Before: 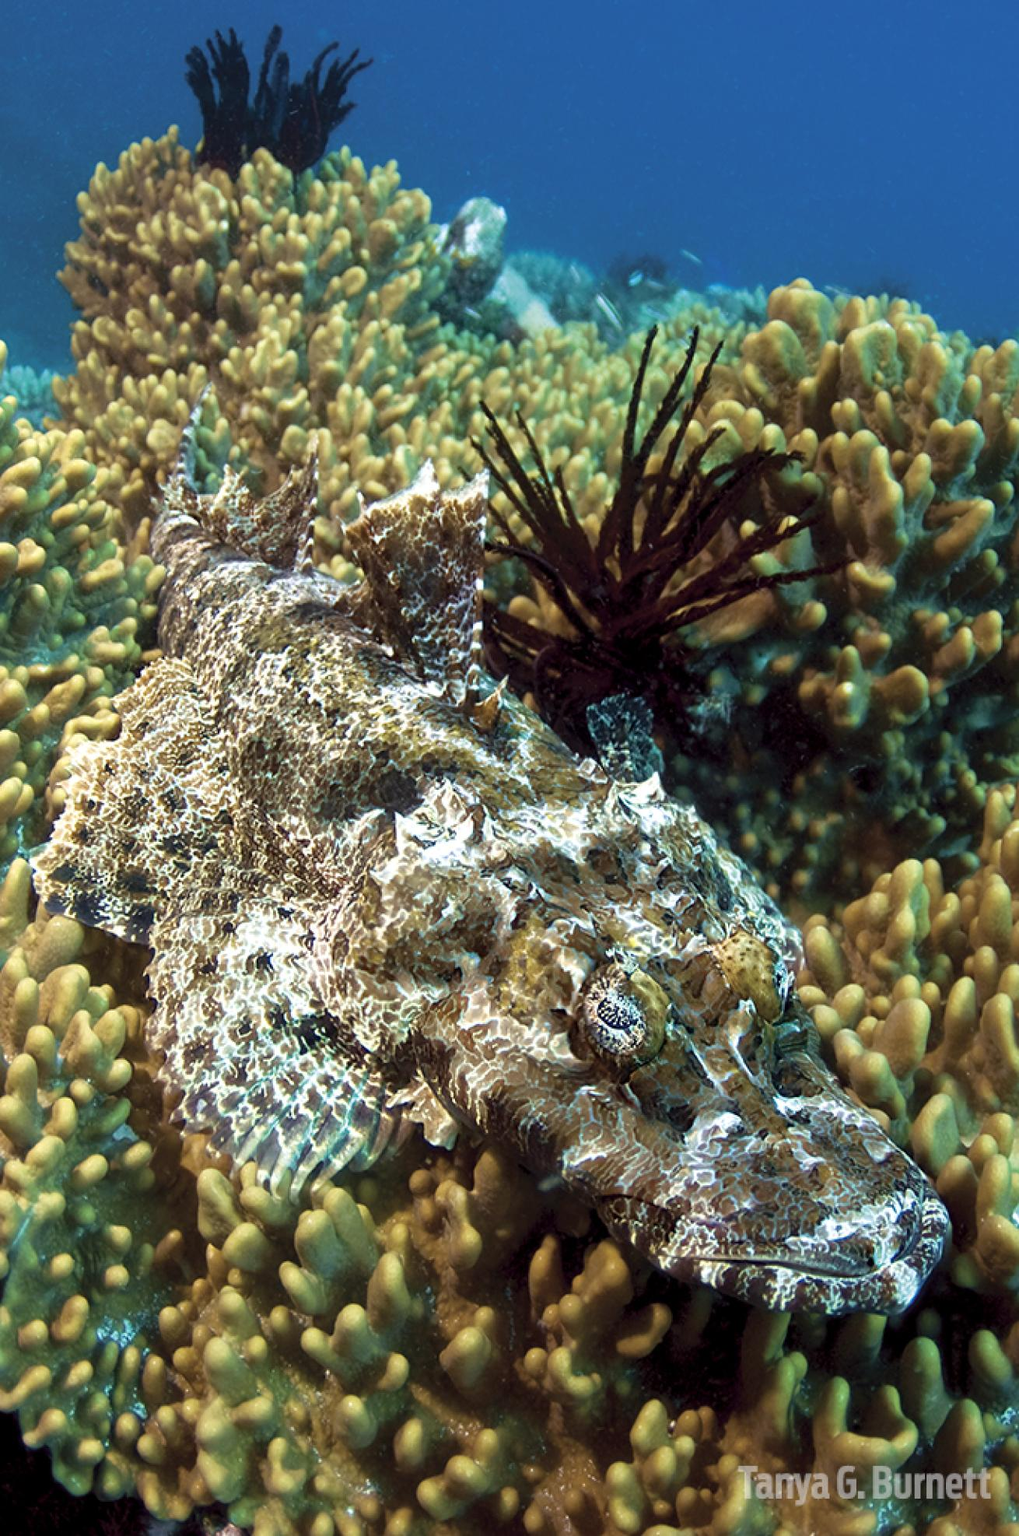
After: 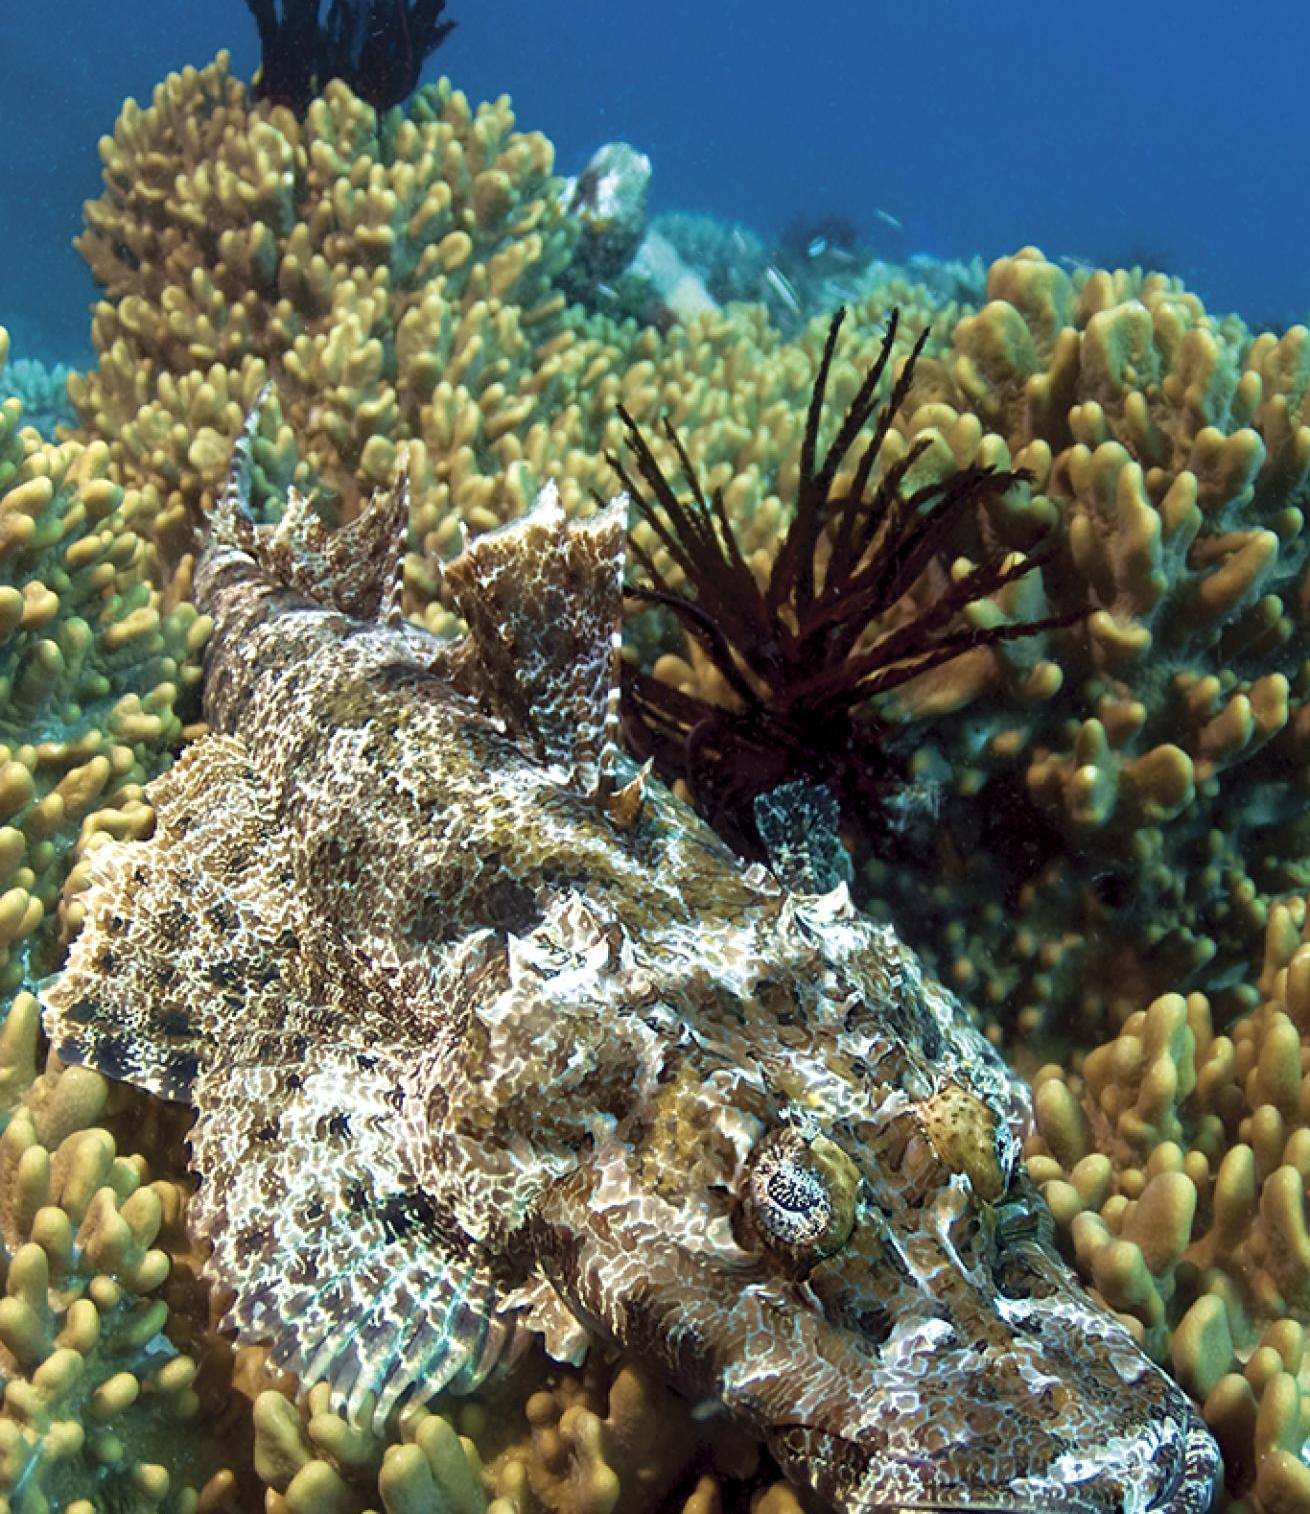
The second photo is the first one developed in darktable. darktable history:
crop: top 5.655%, bottom 17.634%
